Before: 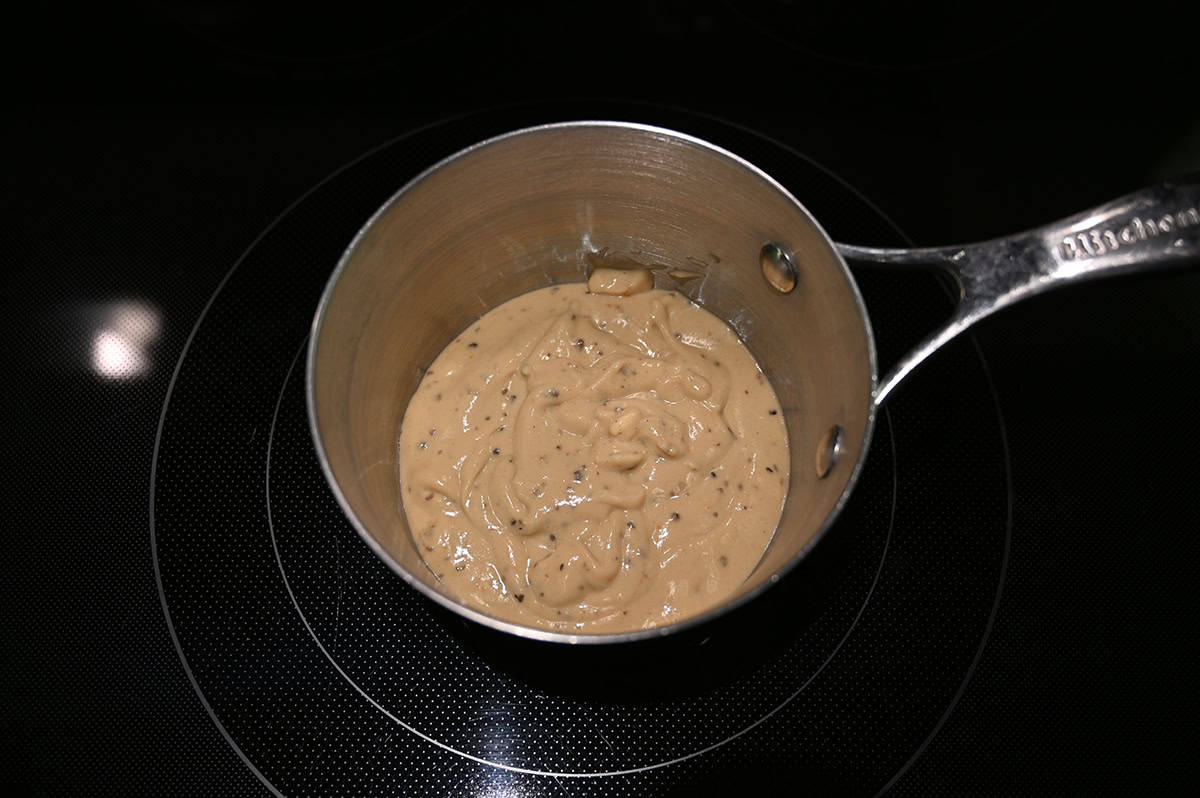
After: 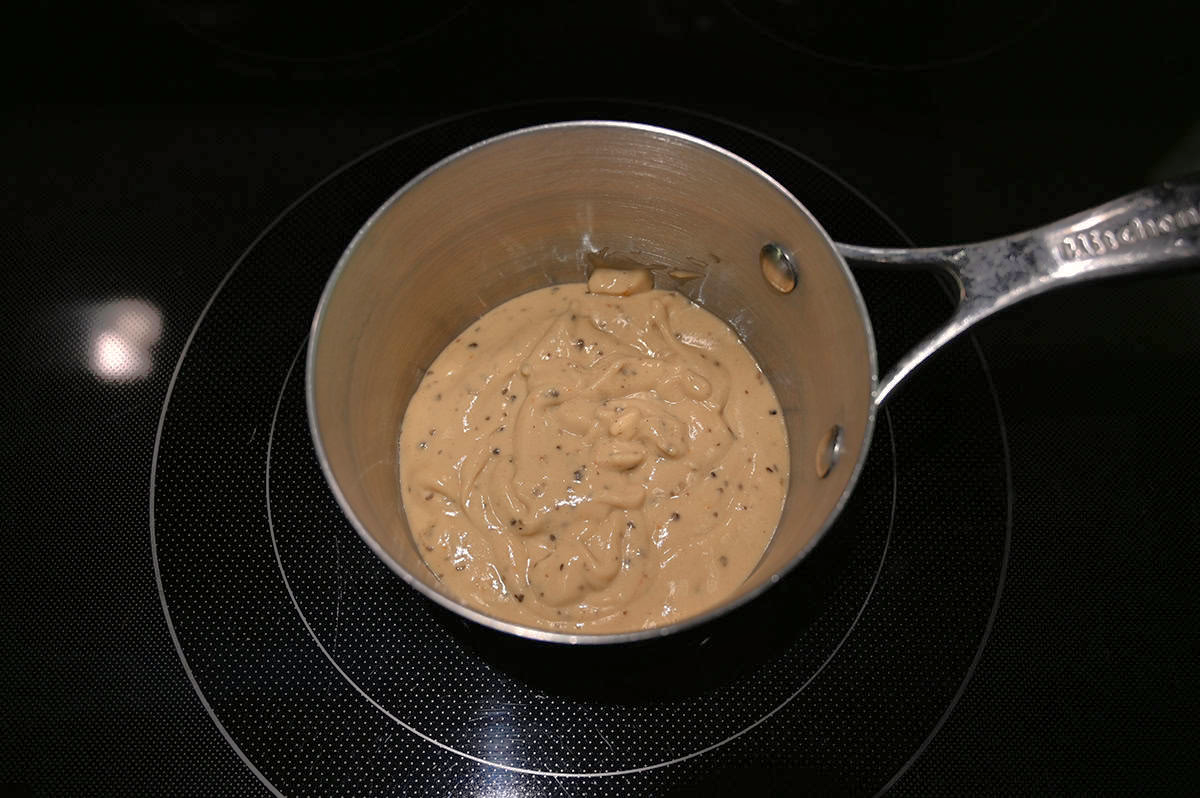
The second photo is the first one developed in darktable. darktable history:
white balance: red 1.009, blue 0.985
shadows and highlights: on, module defaults
